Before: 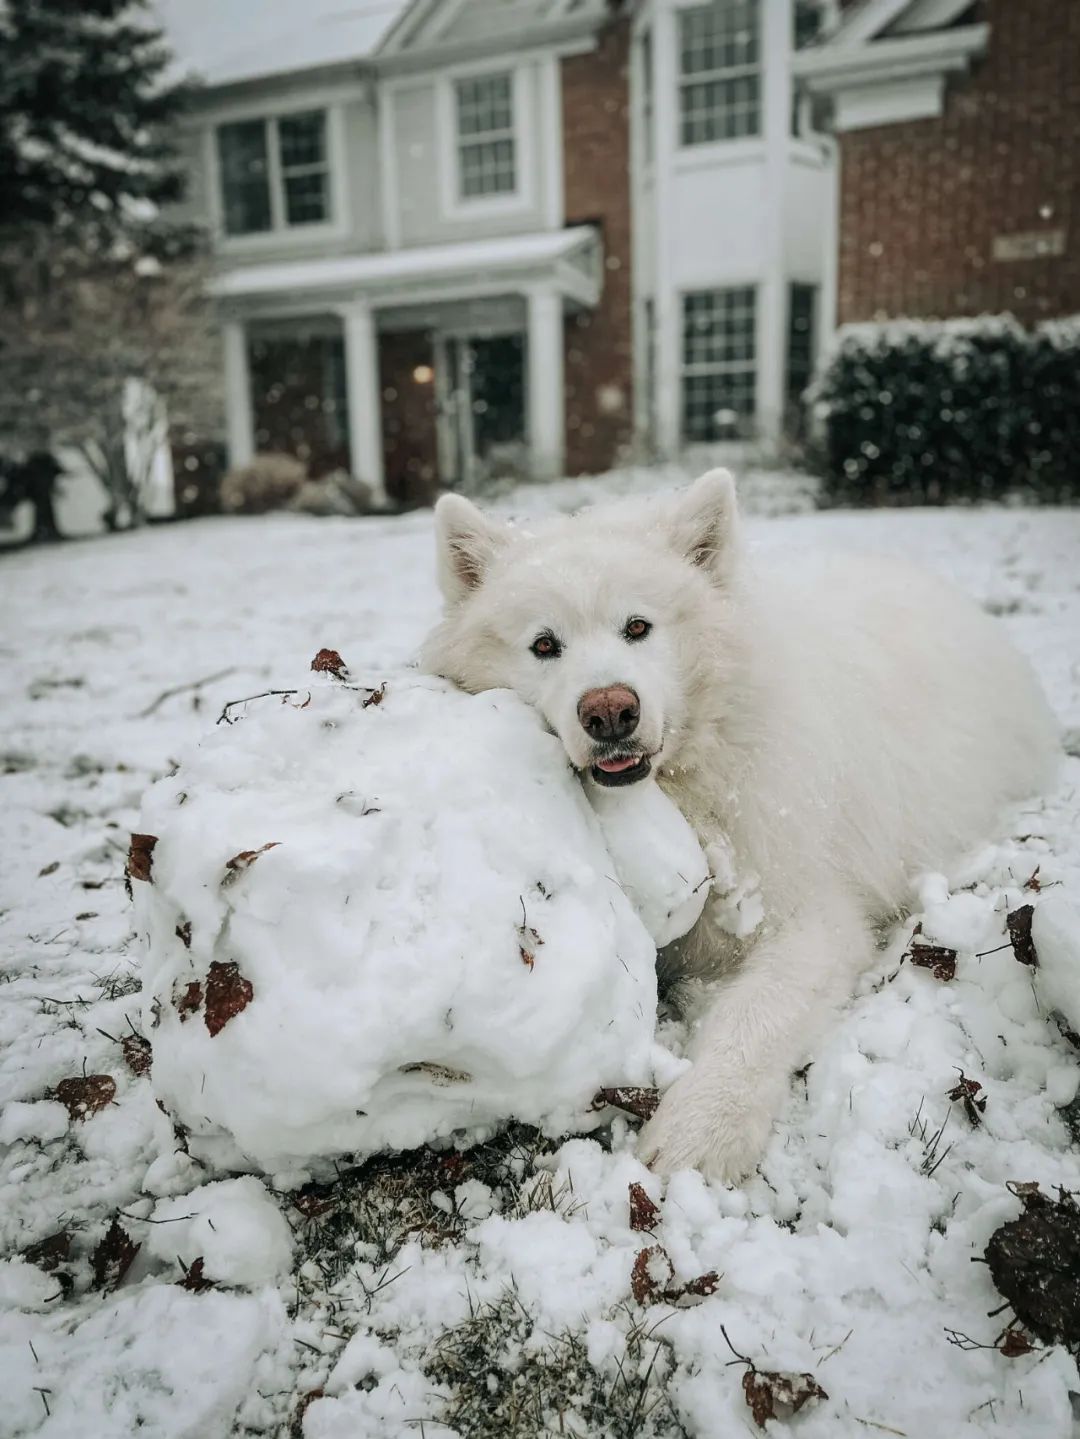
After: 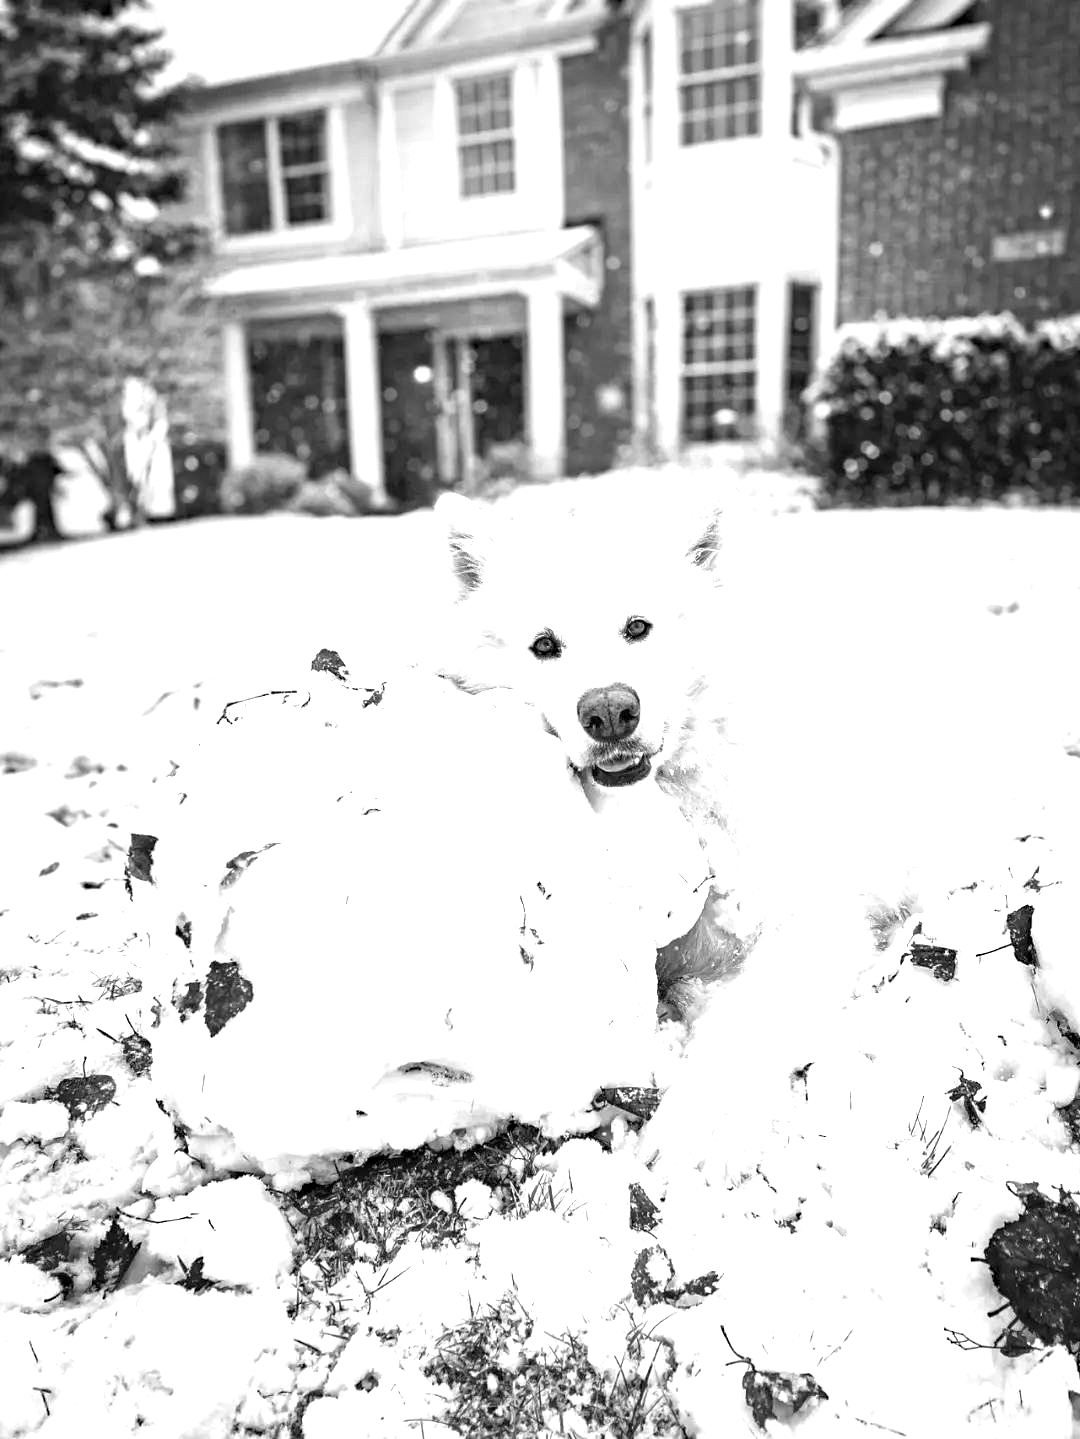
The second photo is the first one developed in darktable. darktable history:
exposure: black level correction 0, exposure 1.6 EV, compensate exposure bias true, compensate highlight preservation false
monochrome: a -4.13, b 5.16, size 1
haze removal: compatibility mode true, adaptive false
local contrast: mode bilateral grid, contrast 20, coarseness 50, detail 120%, midtone range 0.2
